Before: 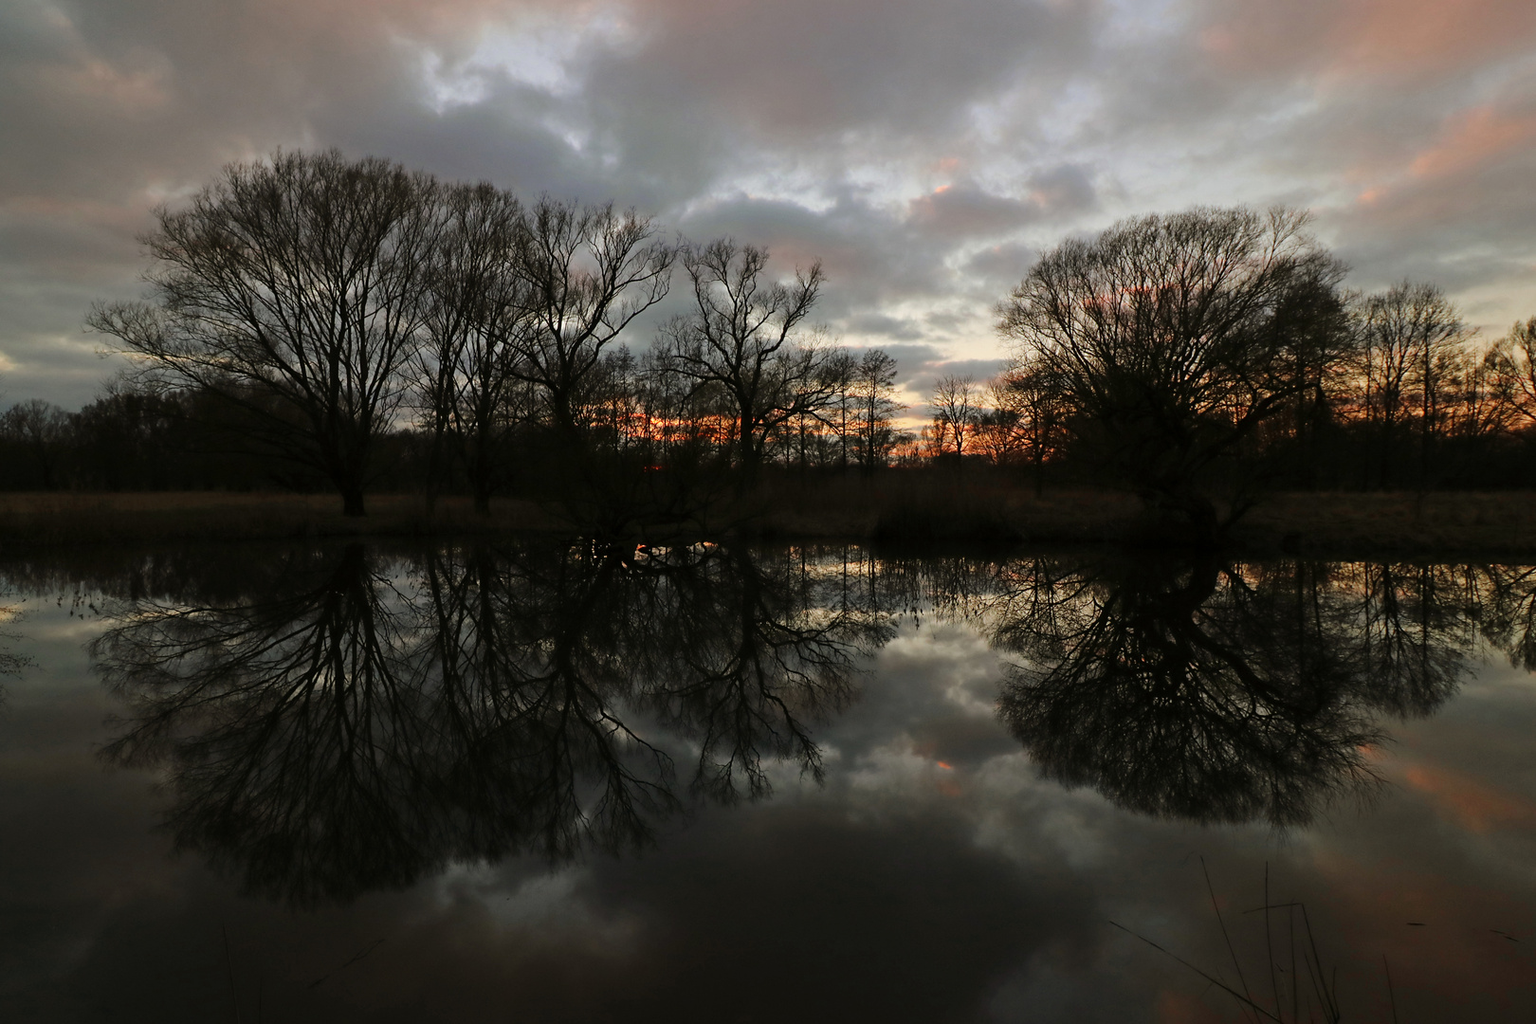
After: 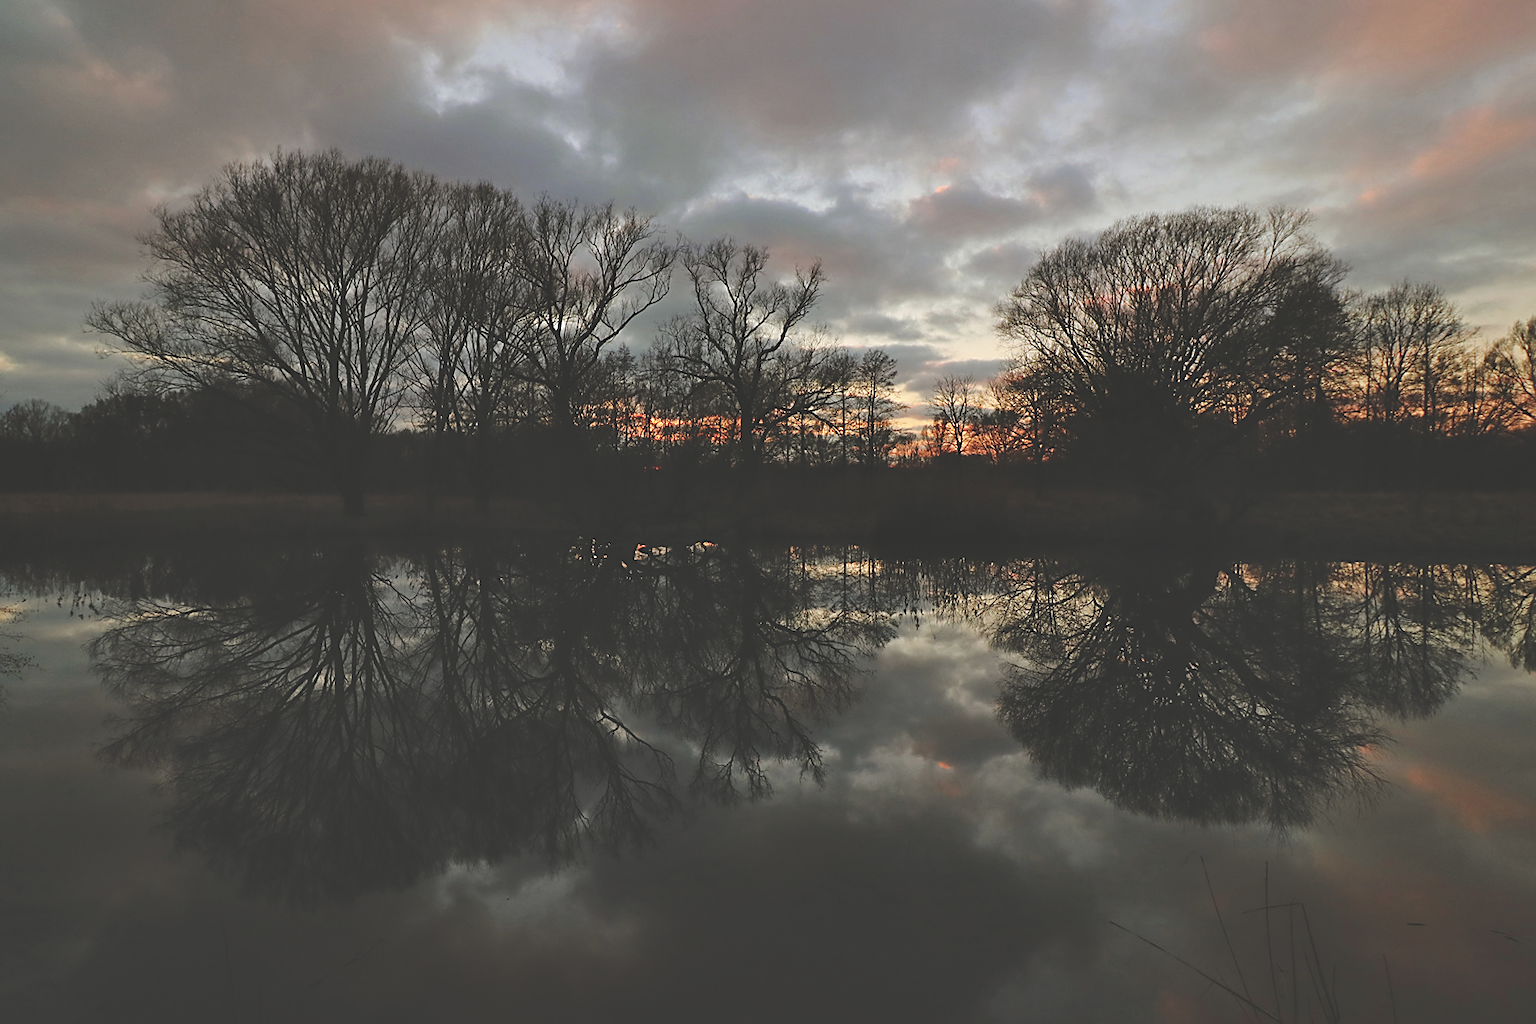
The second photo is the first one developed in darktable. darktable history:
sharpen: on, module defaults
exposure: black level correction -0.028, compensate highlight preservation false
shadows and highlights: shadows 37.27, highlights -28.18, soften with gaussian
